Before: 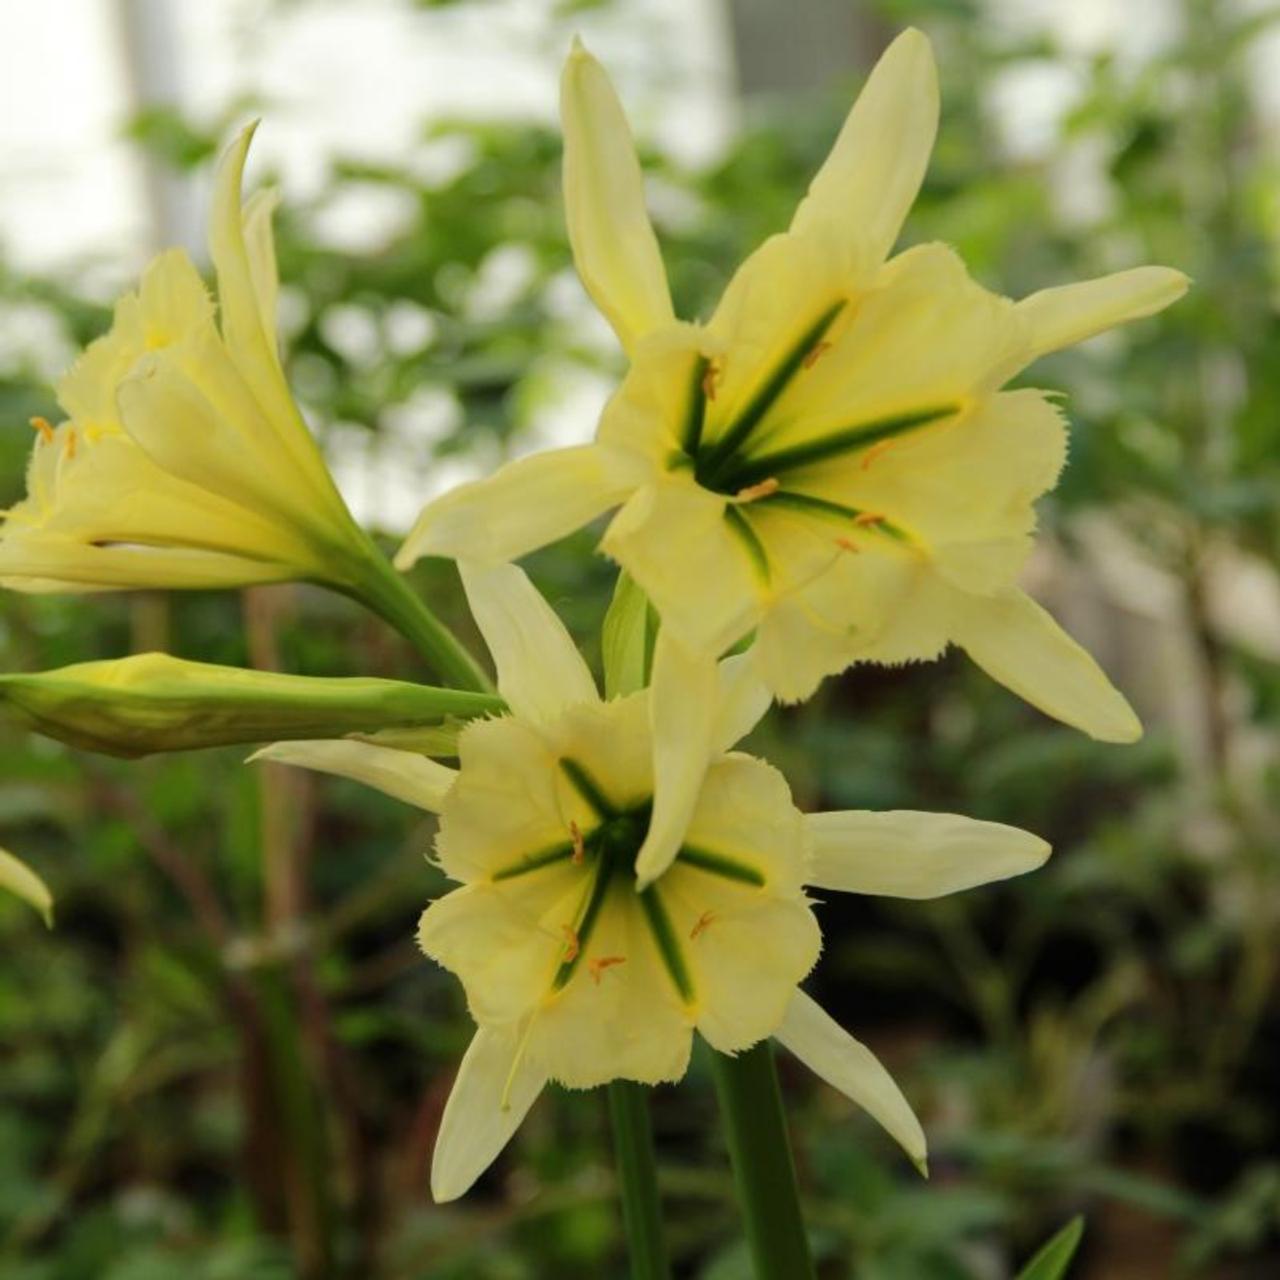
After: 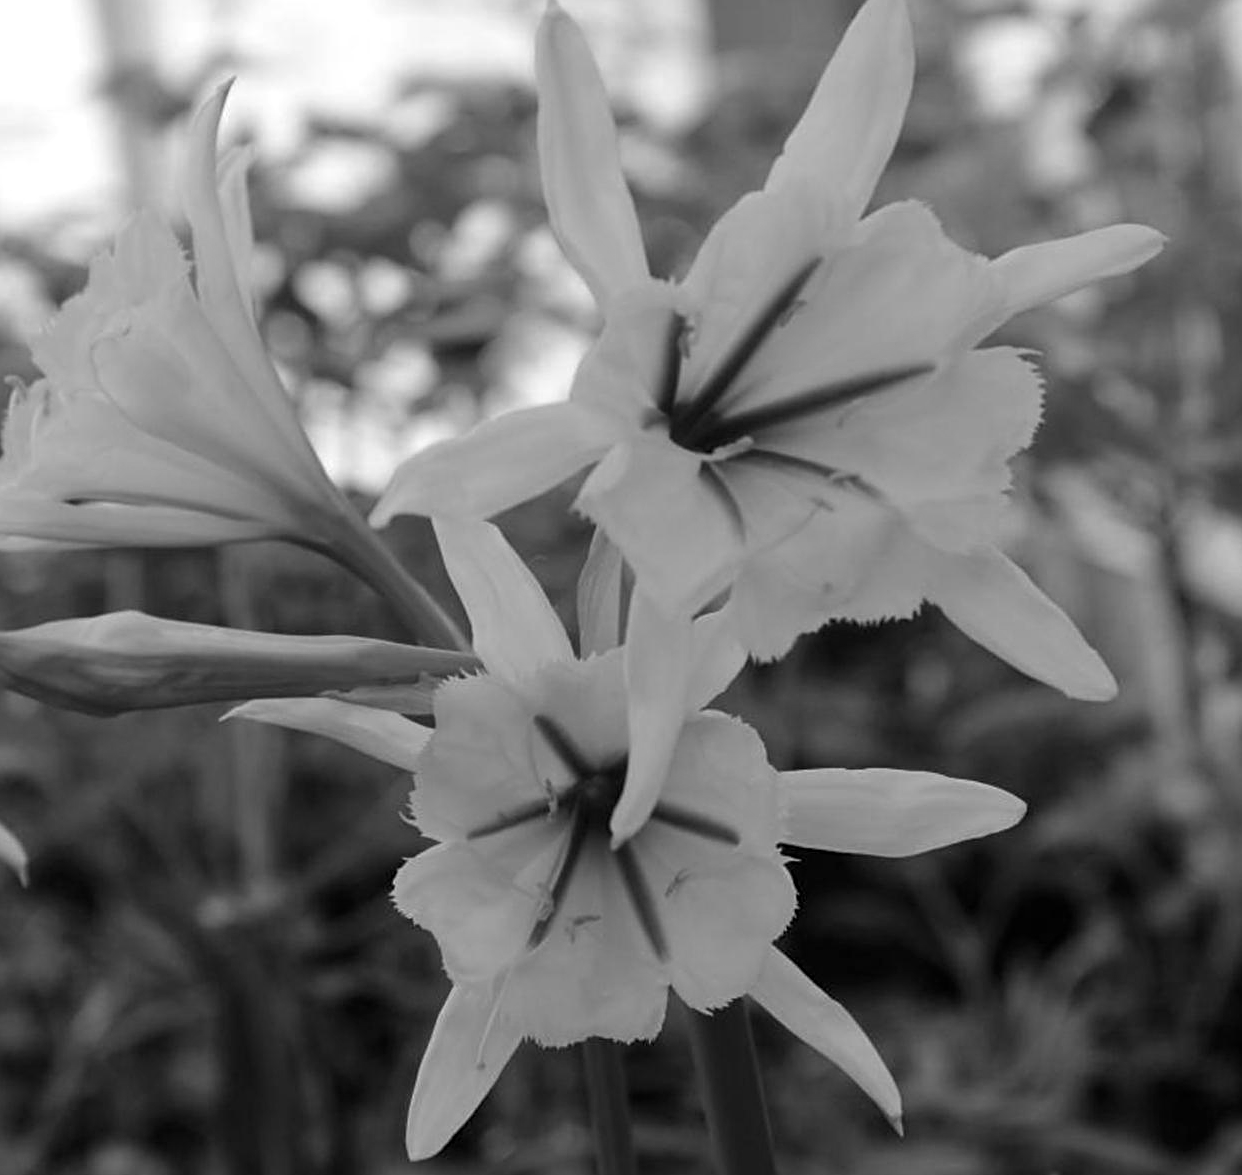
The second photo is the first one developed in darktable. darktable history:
color calibration: output gray [0.18, 0.41, 0.41, 0], illuminant custom, x 0.388, y 0.387, temperature 3844.16 K
sharpen: on, module defaults
crop: left 1.963%, top 3.32%, right 0.986%, bottom 4.862%
